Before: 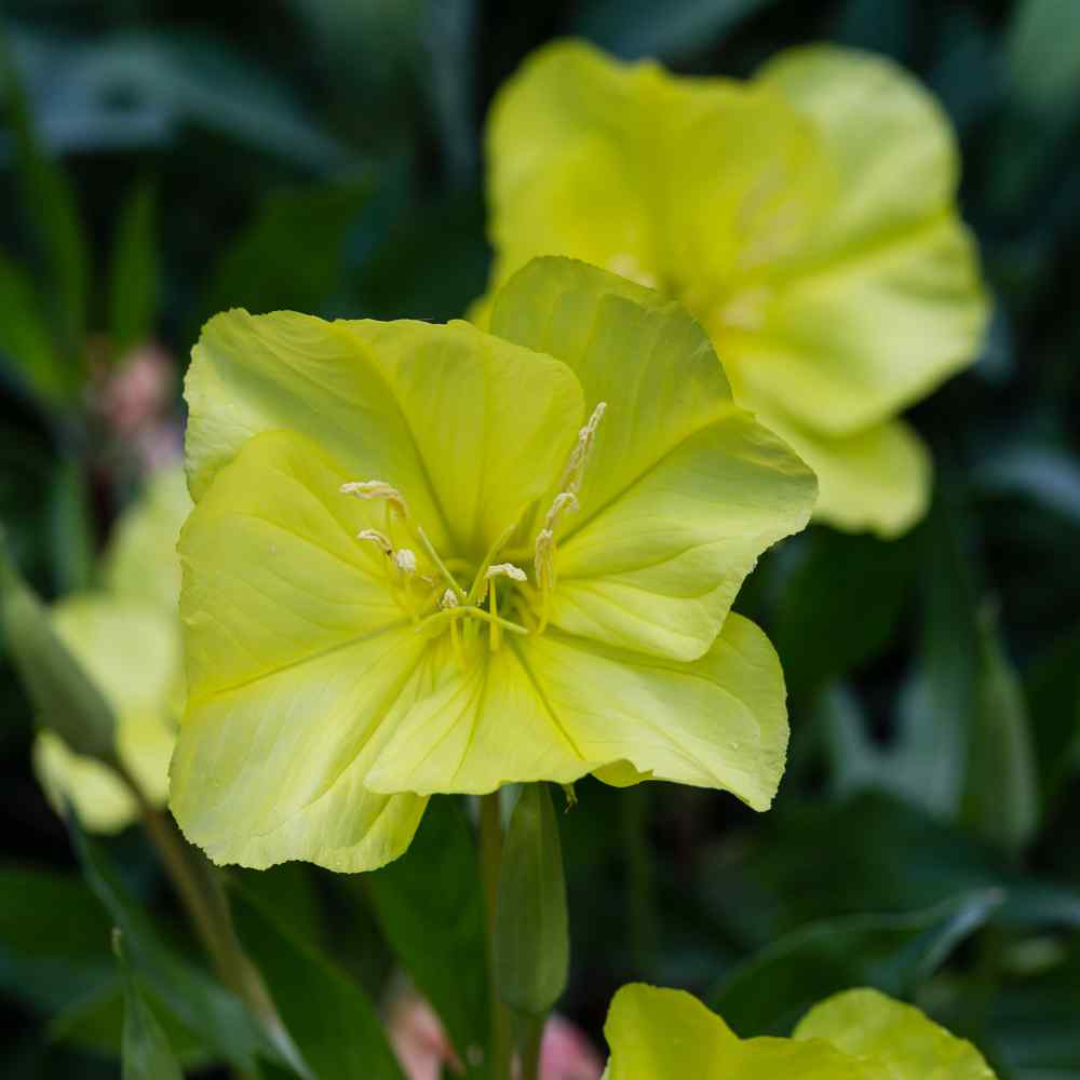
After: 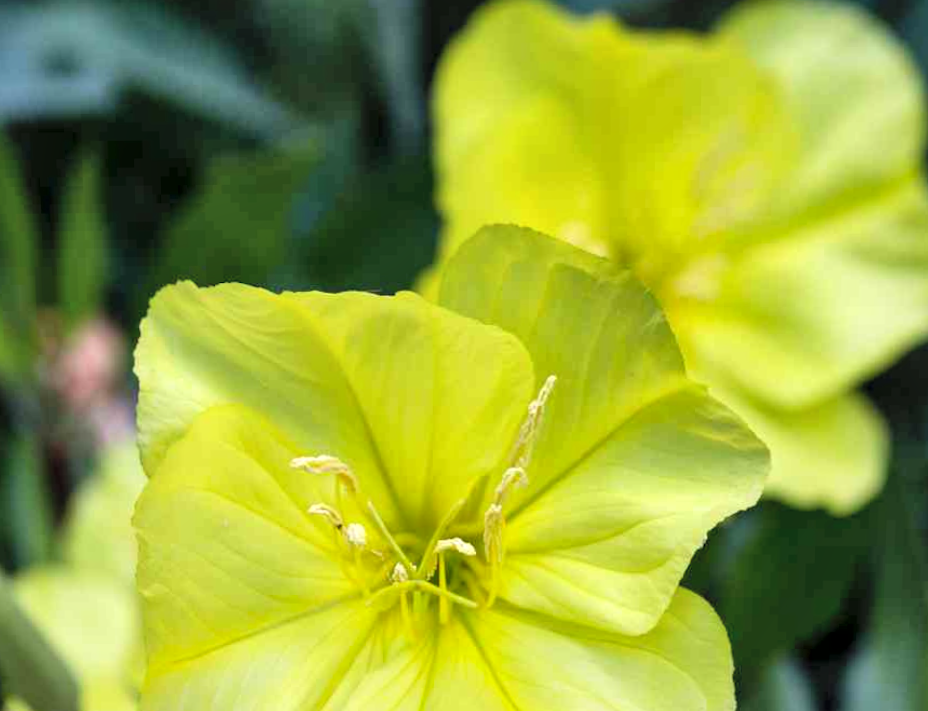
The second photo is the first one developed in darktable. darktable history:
local contrast: mode bilateral grid, contrast 70, coarseness 75, detail 180%, midtone range 0.2
base curve: curves: ch0 [(0, 0) (0.297, 0.298) (1, 1)], preserve colors none
rotate and perspective: rotation 0.074°, lens shift (vertical) 0.096, lens shift (horizontal) -0.041, crop left 0.043, crop right 0.952, crop top 0.024, crop bottom 0.979
crop: left 1.509%, top 3.452%, right 7.696%, bottom 28.452%
contrast brightness saturation: contrast 0.1, brightness 0.3, saturation 0.14
exposure: exposure 0.078 EV, compensate highlight preservation false
